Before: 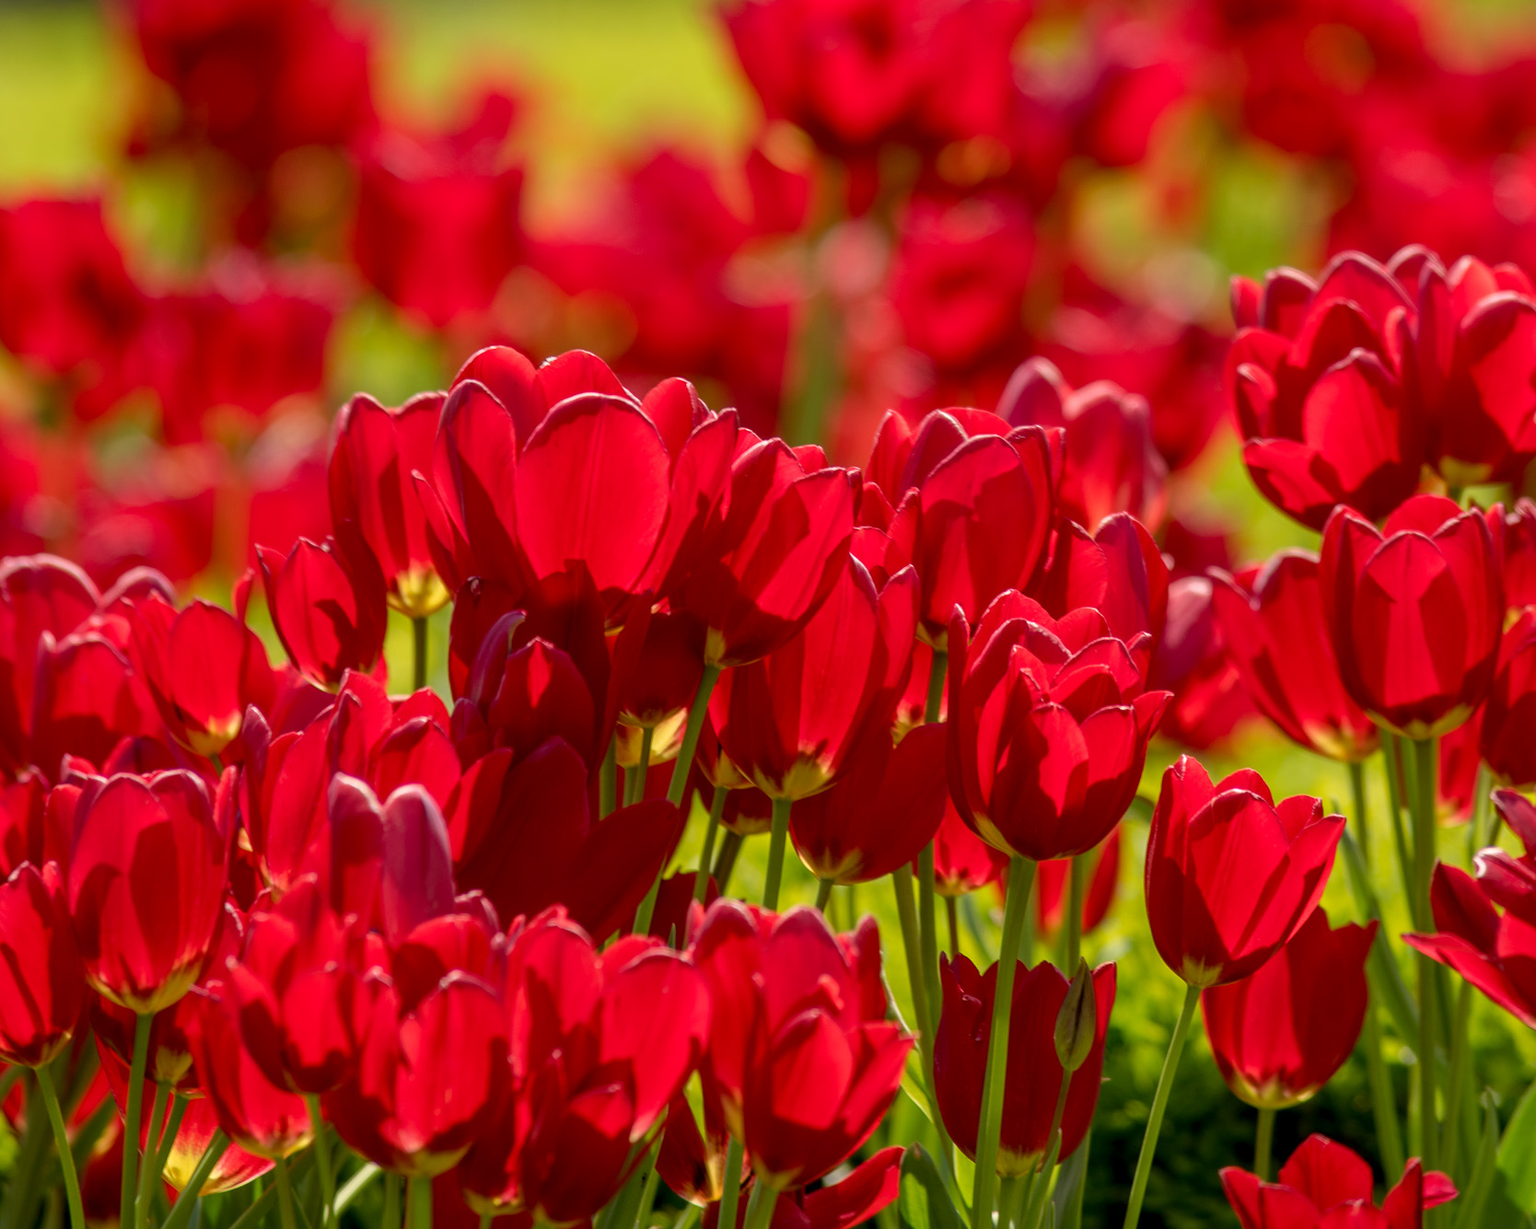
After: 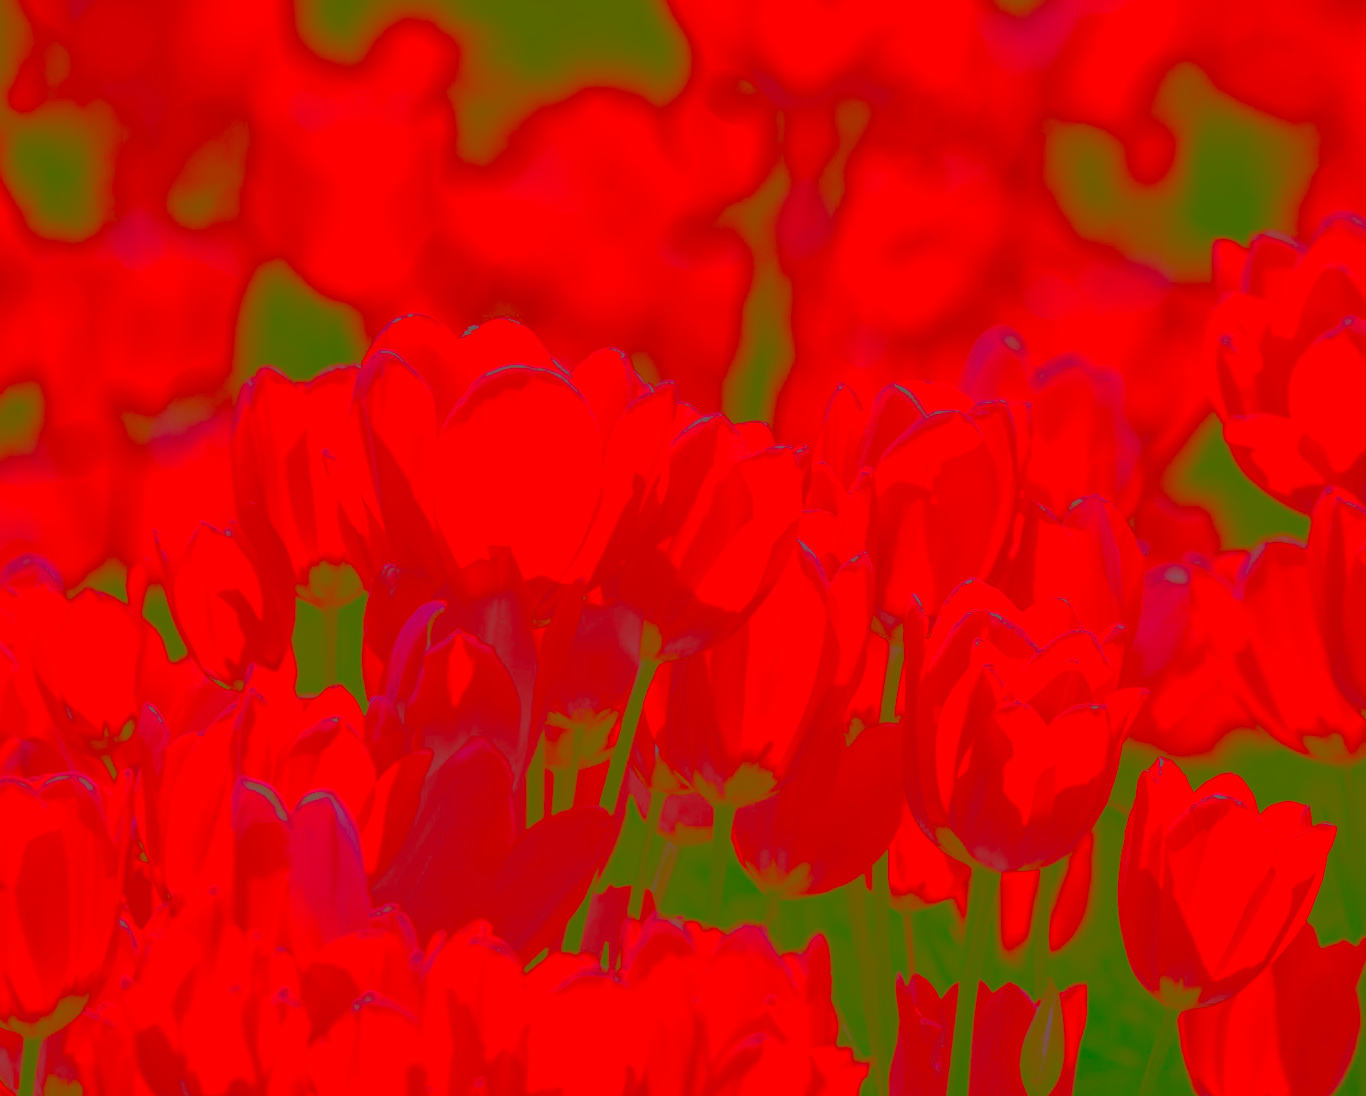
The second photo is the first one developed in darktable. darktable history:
contrast brightness saturation: contrast -0.983, brightness -0.164, saturation 0.751
crop and rotate: left 7.512%, top 4.709%, right 10.543%, bottom 13.121%
